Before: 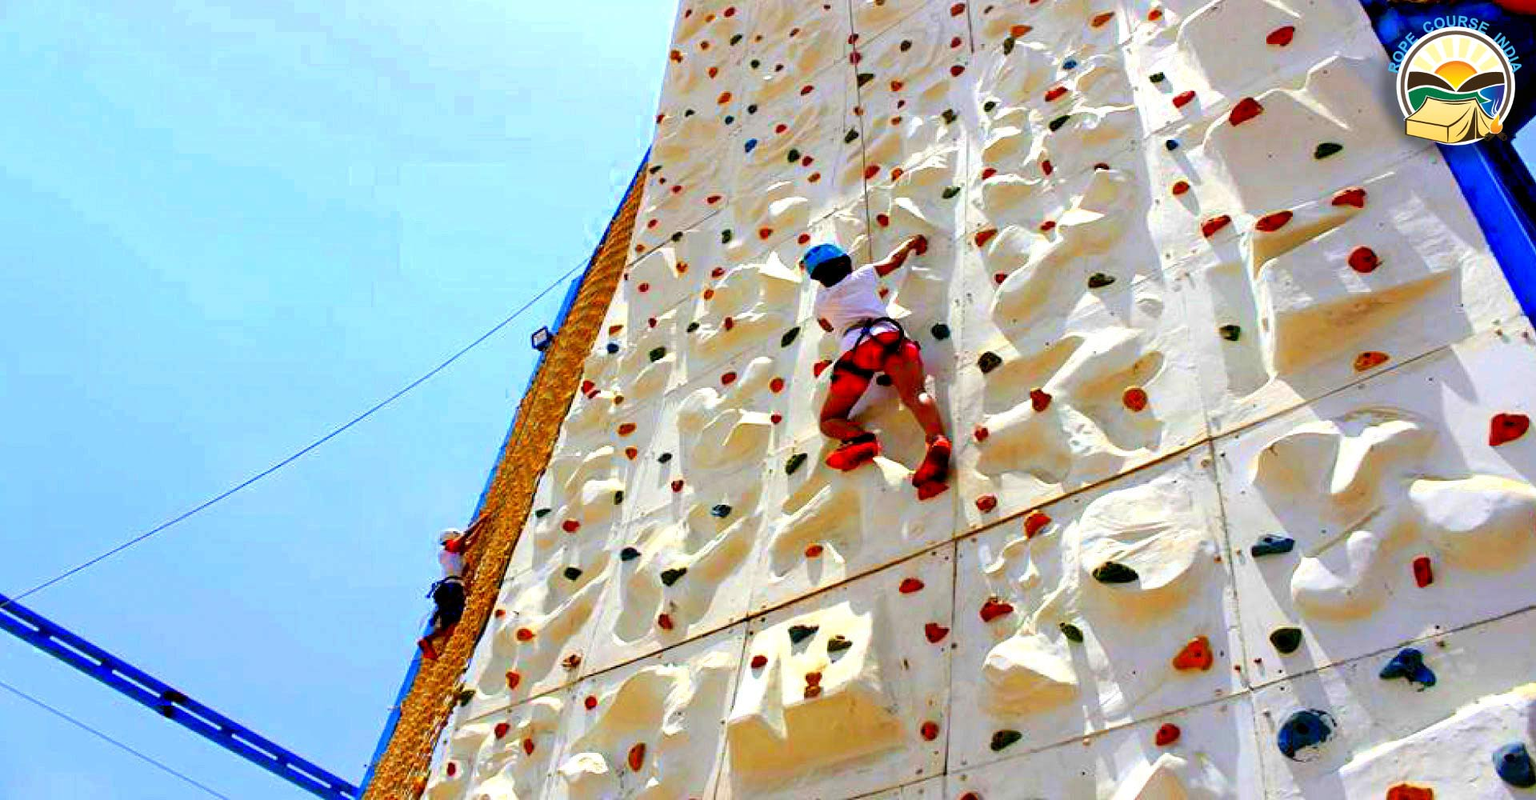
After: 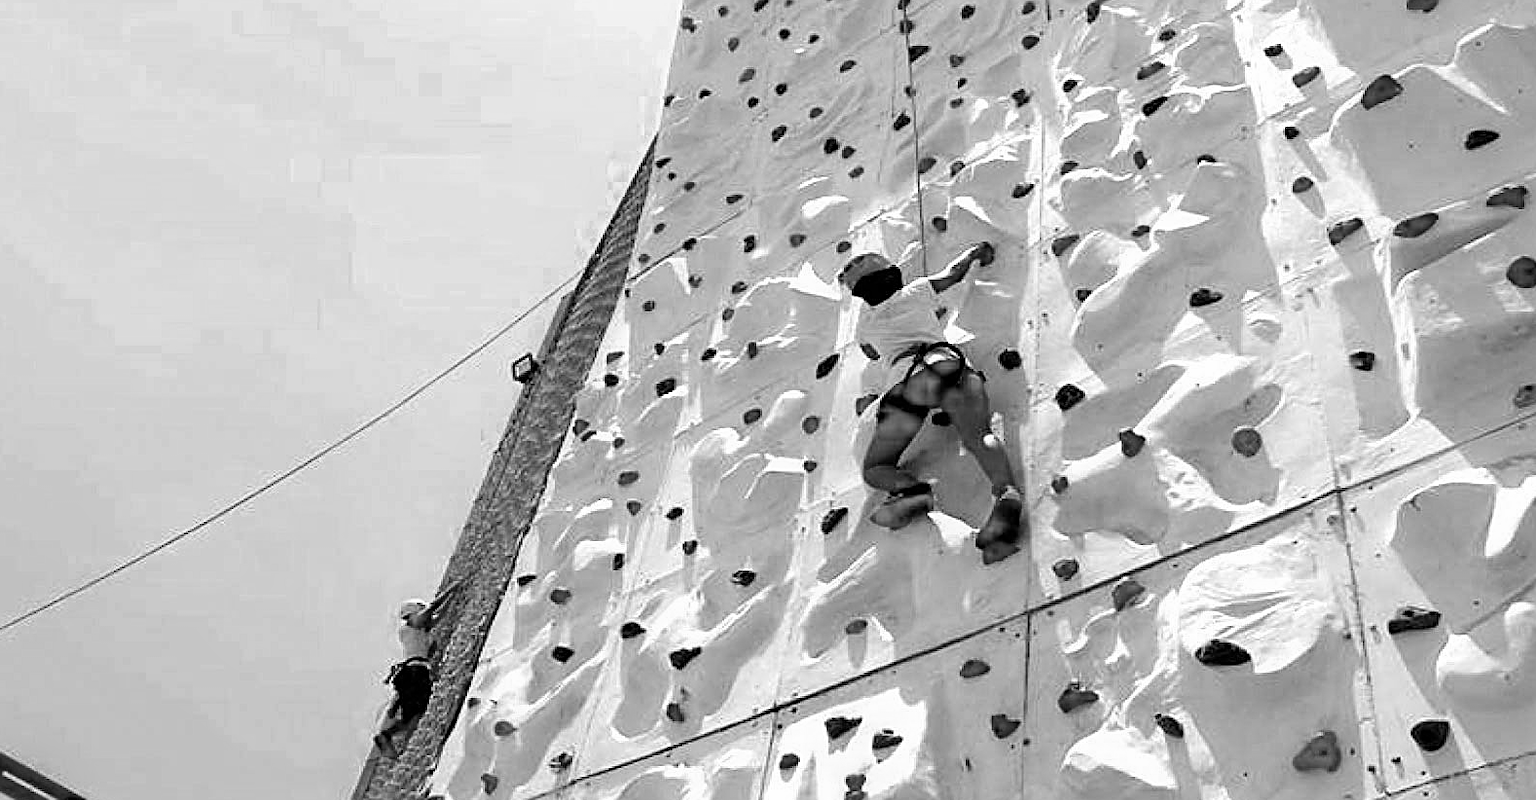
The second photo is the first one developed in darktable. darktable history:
crop and rotate: left 7.196%, top 4.574%, right 10.605%, bottom 13.178%
sharpen: on, module defaults
monochrome: size 1
